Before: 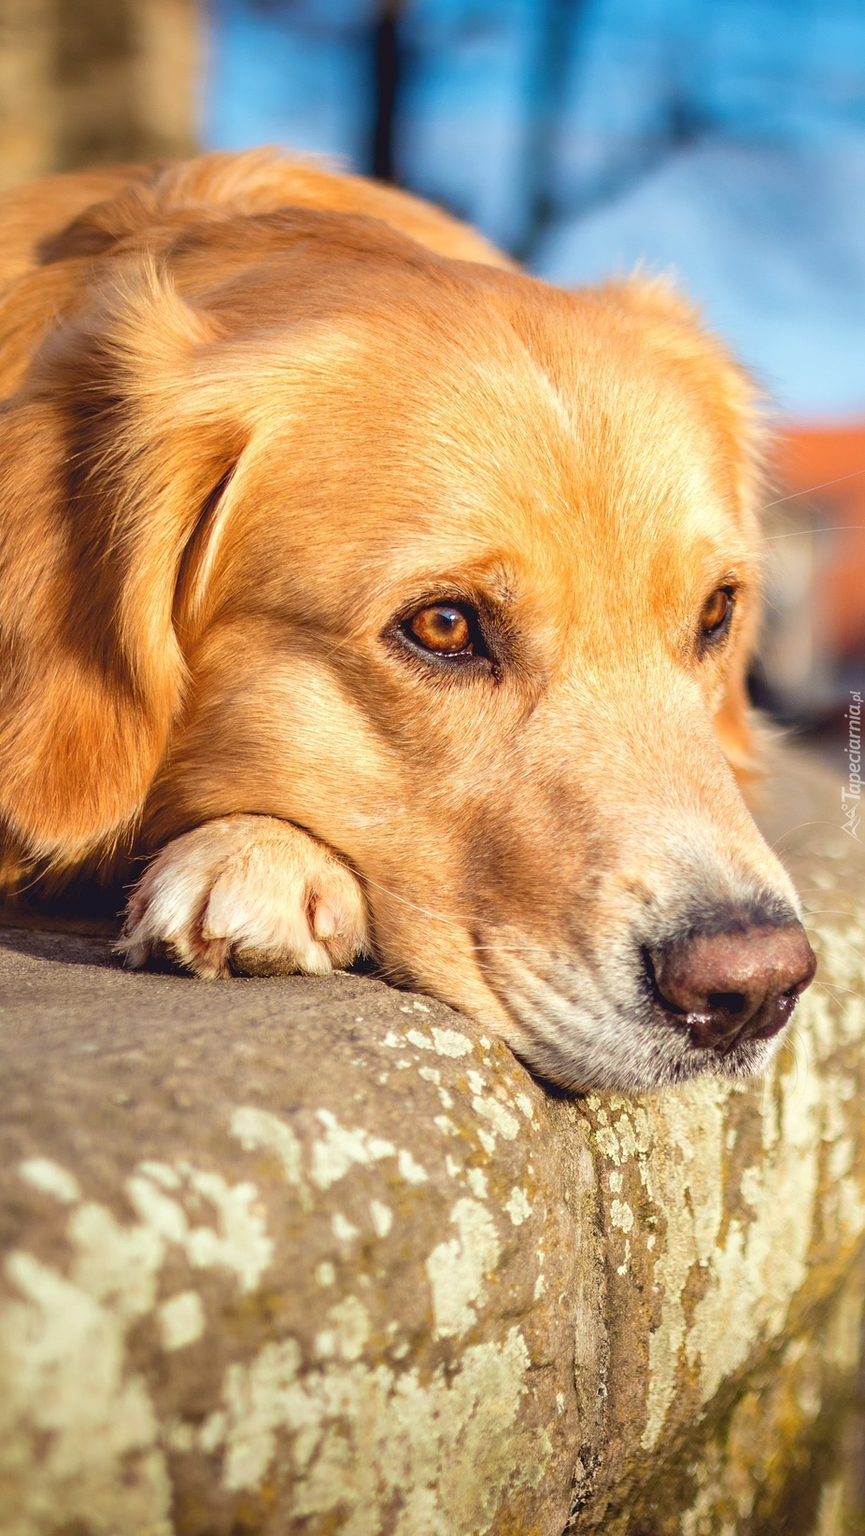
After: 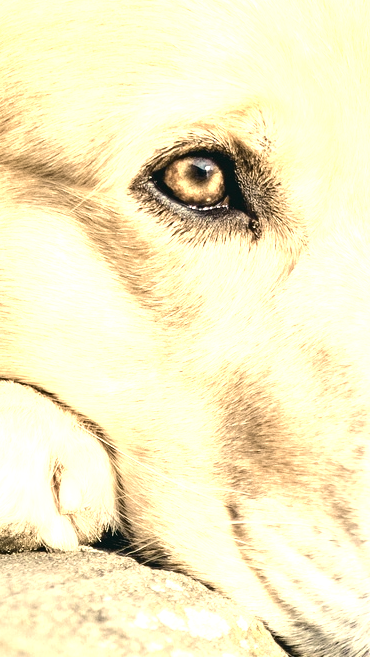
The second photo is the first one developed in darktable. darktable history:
crop: left 30%, top 30%, right 30%, bottom 30%
exposure: exposure 0.496 EV, compensate highlight preservation false
tone curve: curves: ch0 [(0, 0.023) (0.104, 0.058) (0.21, 0.162) (0.469, 0.524) (0.579, 0.65) (0.725, 0.8) (0.858, 0.903) (1, 0.974)]; ch1 [(0, 0) (0.414, 0.395) (0.447, 0.447) (0.502, 0.501) (0.521, 0.512) (0.566, 0.566) (0.618, 0.61) (0.654, 0.642) (1, 1)]; ch2 [(0, 0) (0.369, 0.388) (0.437, 0.453) (0.492, 0.485) (0.524, 0.508) (0.553, 0.566) (0.583, 0.608) (1, 1)], color space Lab, independent channels, preserve colors none
color zones: curves: ch0 [(0, 0.6) (0.129, 0.585) (0.193, 0.596) (0.429, 0.5) (0.571, 0.5) (0.714, 0.5) (0.857, 0.5) (1, 0.6)]; ch1 [(0, 0.453) (0.112, 0.245) (0.213, 0.252) (0.429, 0.233) (0.571, 0.231) (0.683, 0.242) (0.857, 0.296) (1, 0.453)]
color correction: highlights a* 5.3, highlights b* 24.26, shadows a* -15.58, shadows b* 4.02
